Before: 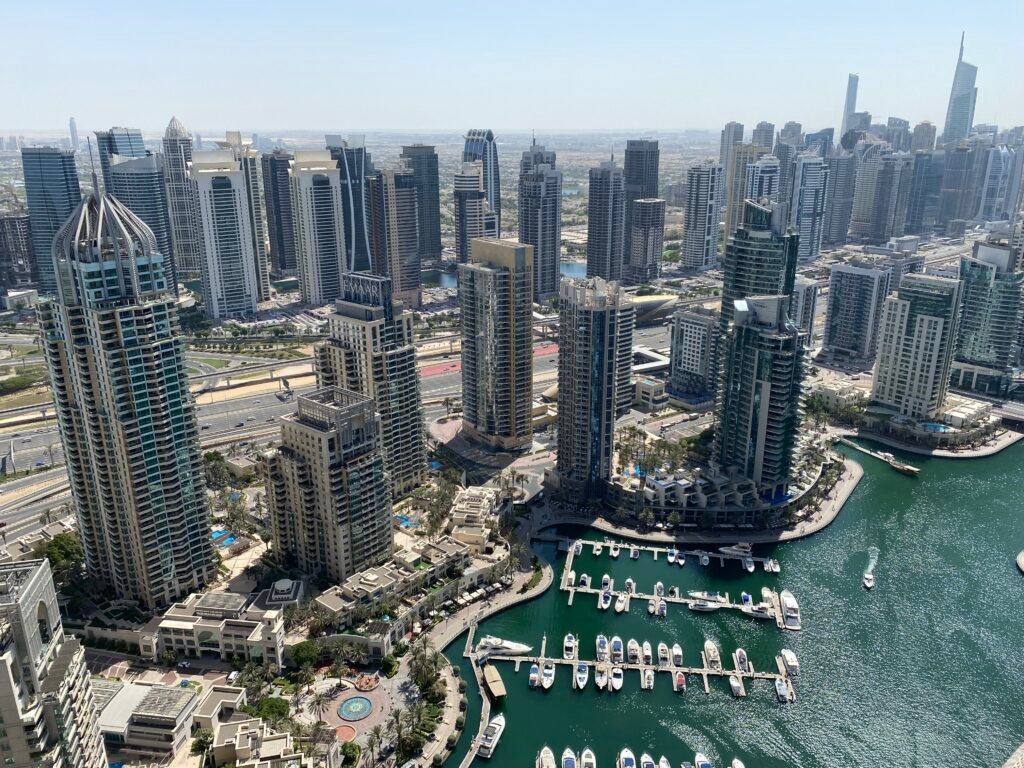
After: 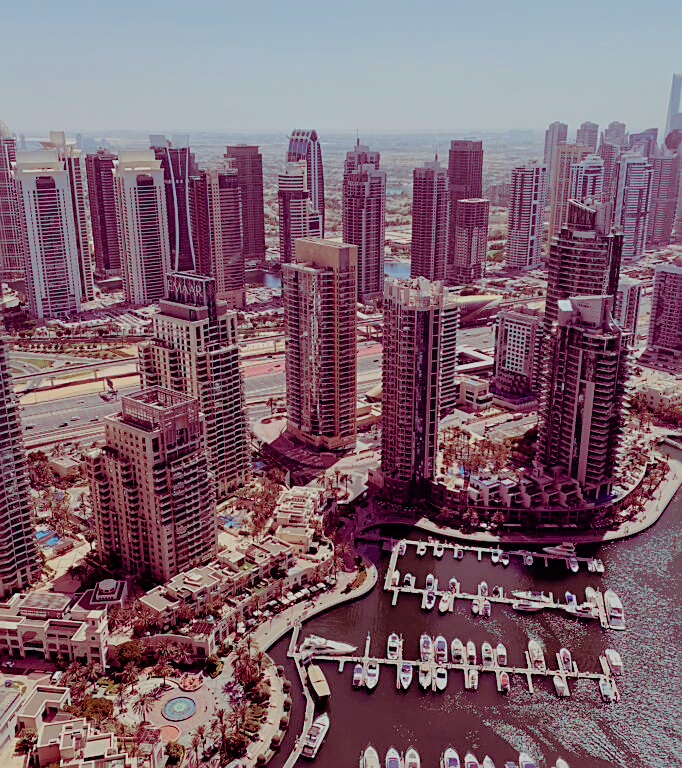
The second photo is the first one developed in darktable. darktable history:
filmic rgb: black relative exposure -7.65 EV, white relative exposure 4.56 EV, hardness 3.61, color science v6 (2022)
color balance rgb: shadows lift › luminance -18.866%, shadows lift › chroma 35.404%, perceptual saturation grading › global saturation -2.238%, perceptual saturation grading › highlights -7.529%, perceptual saturation grading › mid-tones 7.529%, perceptual saturation grading › shadows 3.183%
crop: left 17.23%, right 16.131%
sharpen: on, module defaults
shadows and highlights: on, module defaults
